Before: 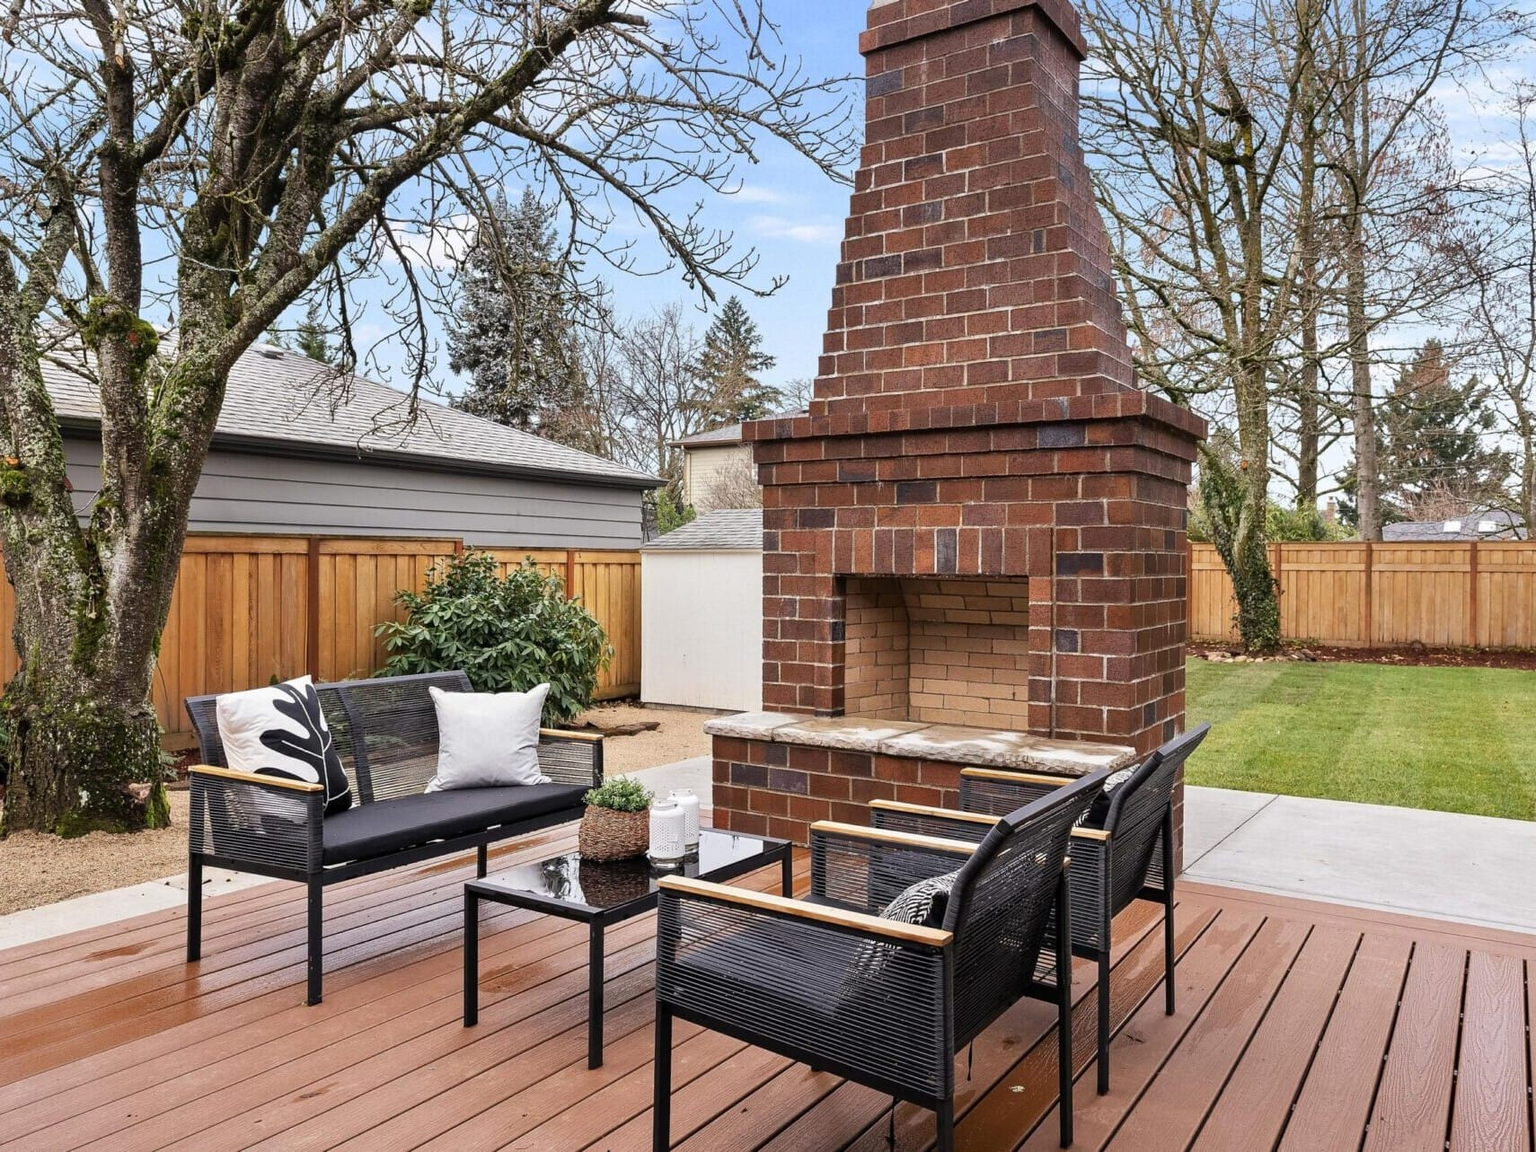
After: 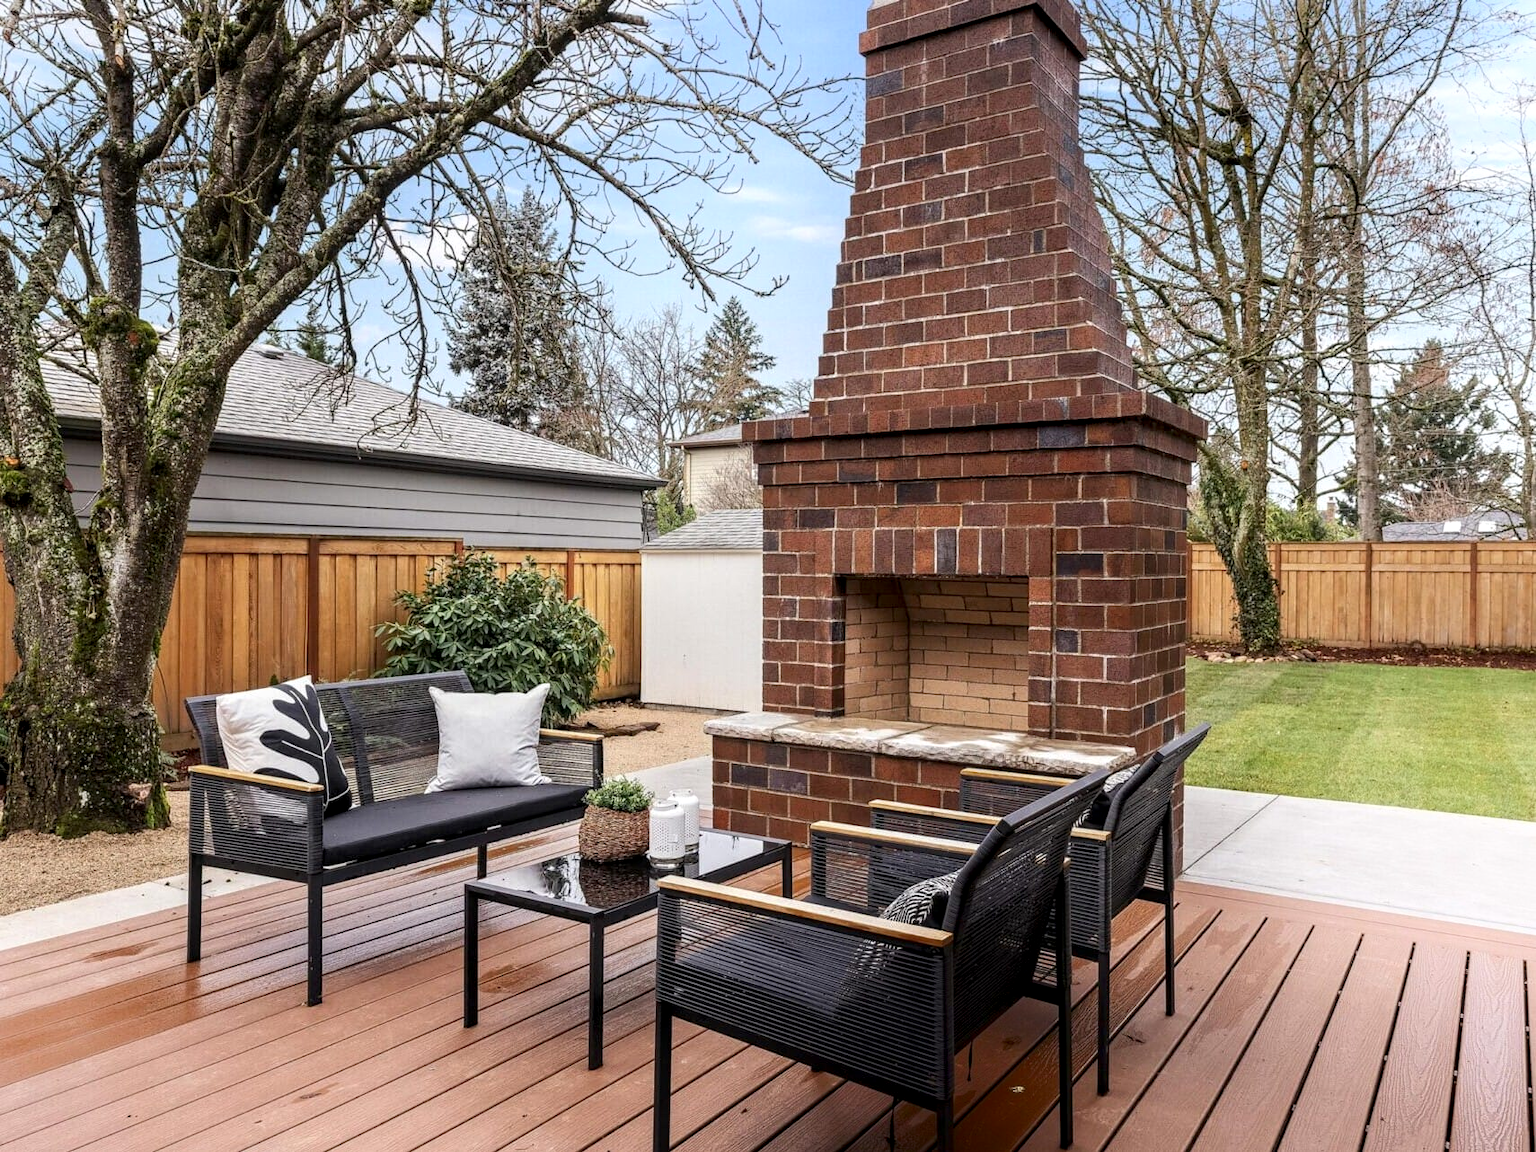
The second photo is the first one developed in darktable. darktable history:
shadows and highlights: shadows -89.71, highlights 88.1, soften with gaussian
local contrast: detail 130%
tone equalizer: on, module defaults
